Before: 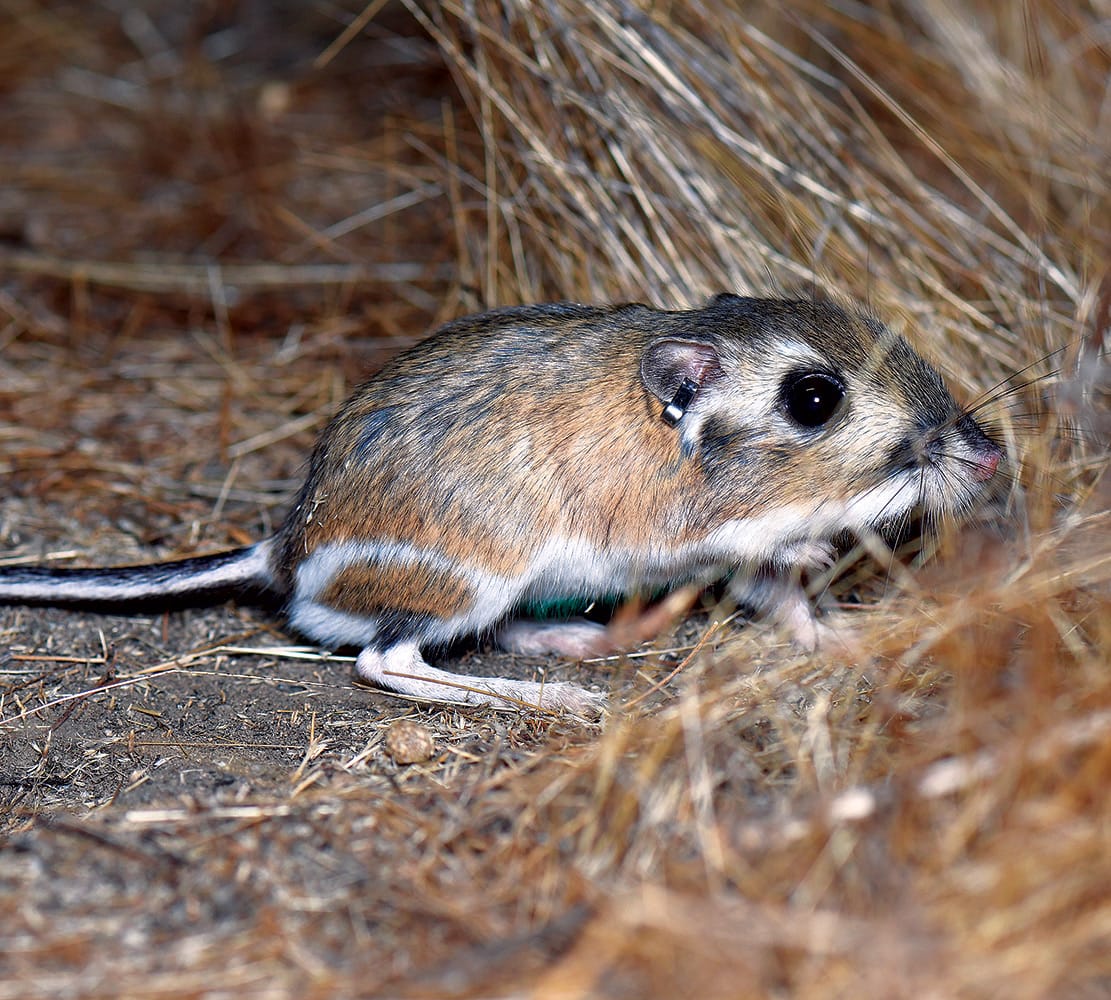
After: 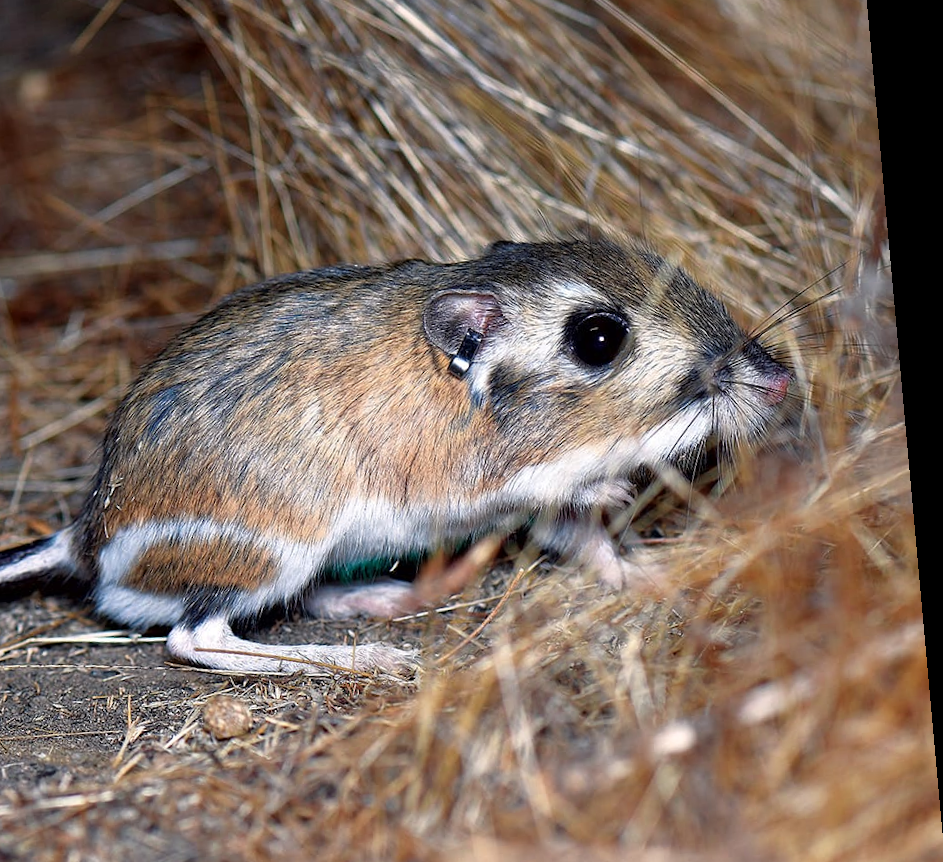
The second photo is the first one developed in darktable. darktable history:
tone equalizer: on, module defaults
crop and rotate: left 20.74%, top 7.912%, right 0.375%, bottom 13.378%
rotate and perspective: rotation -5.2°, automatic cropping off
